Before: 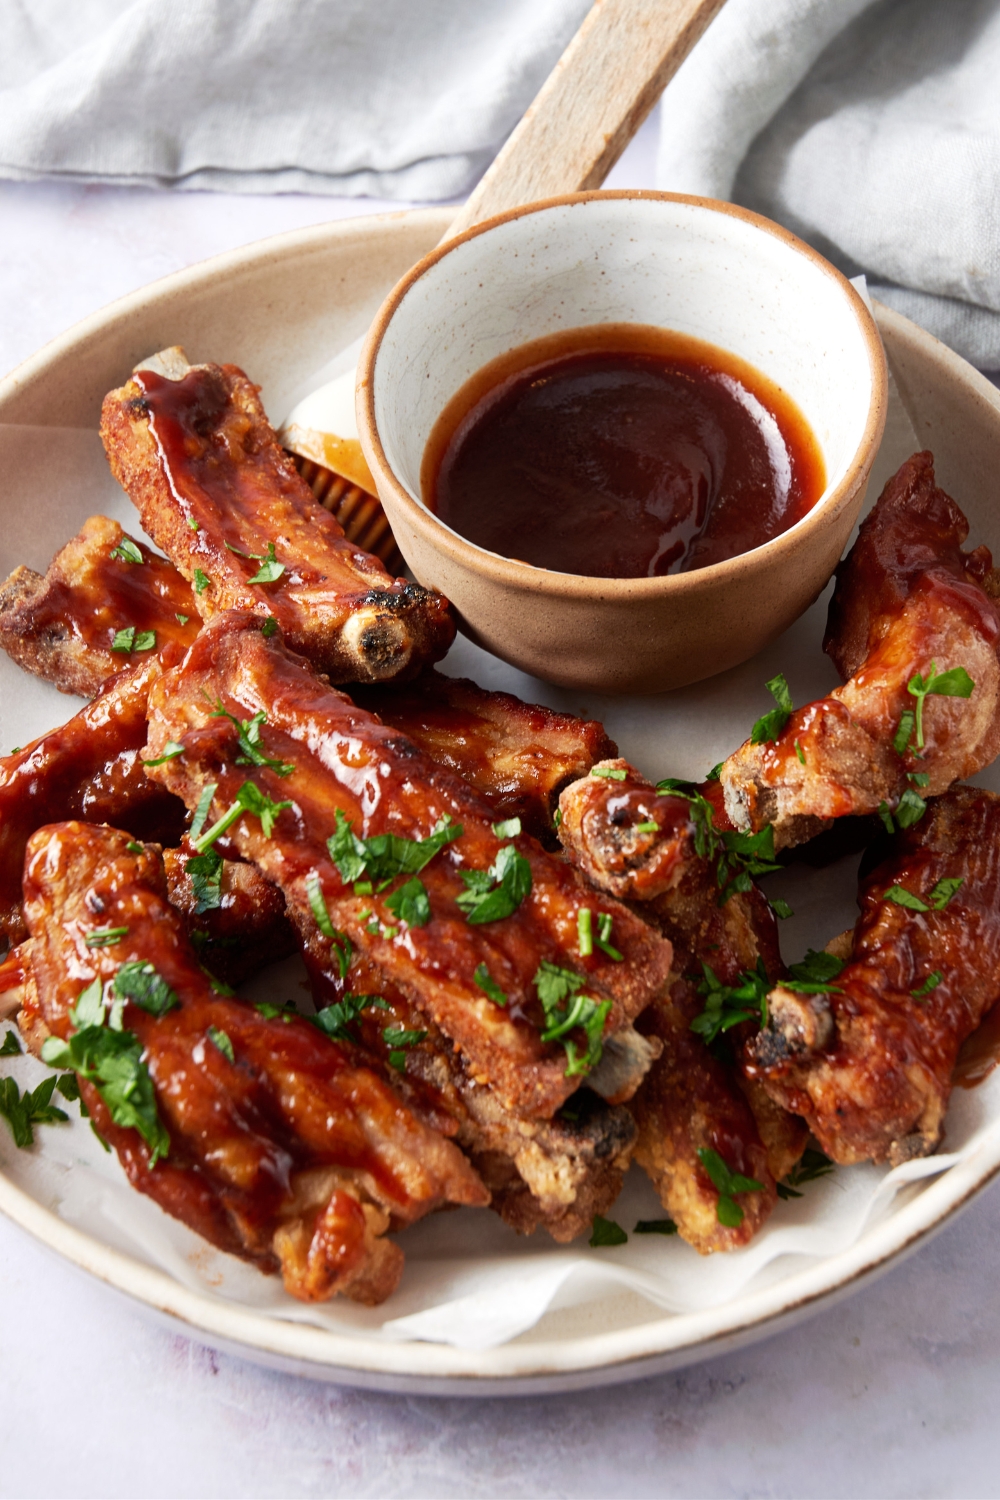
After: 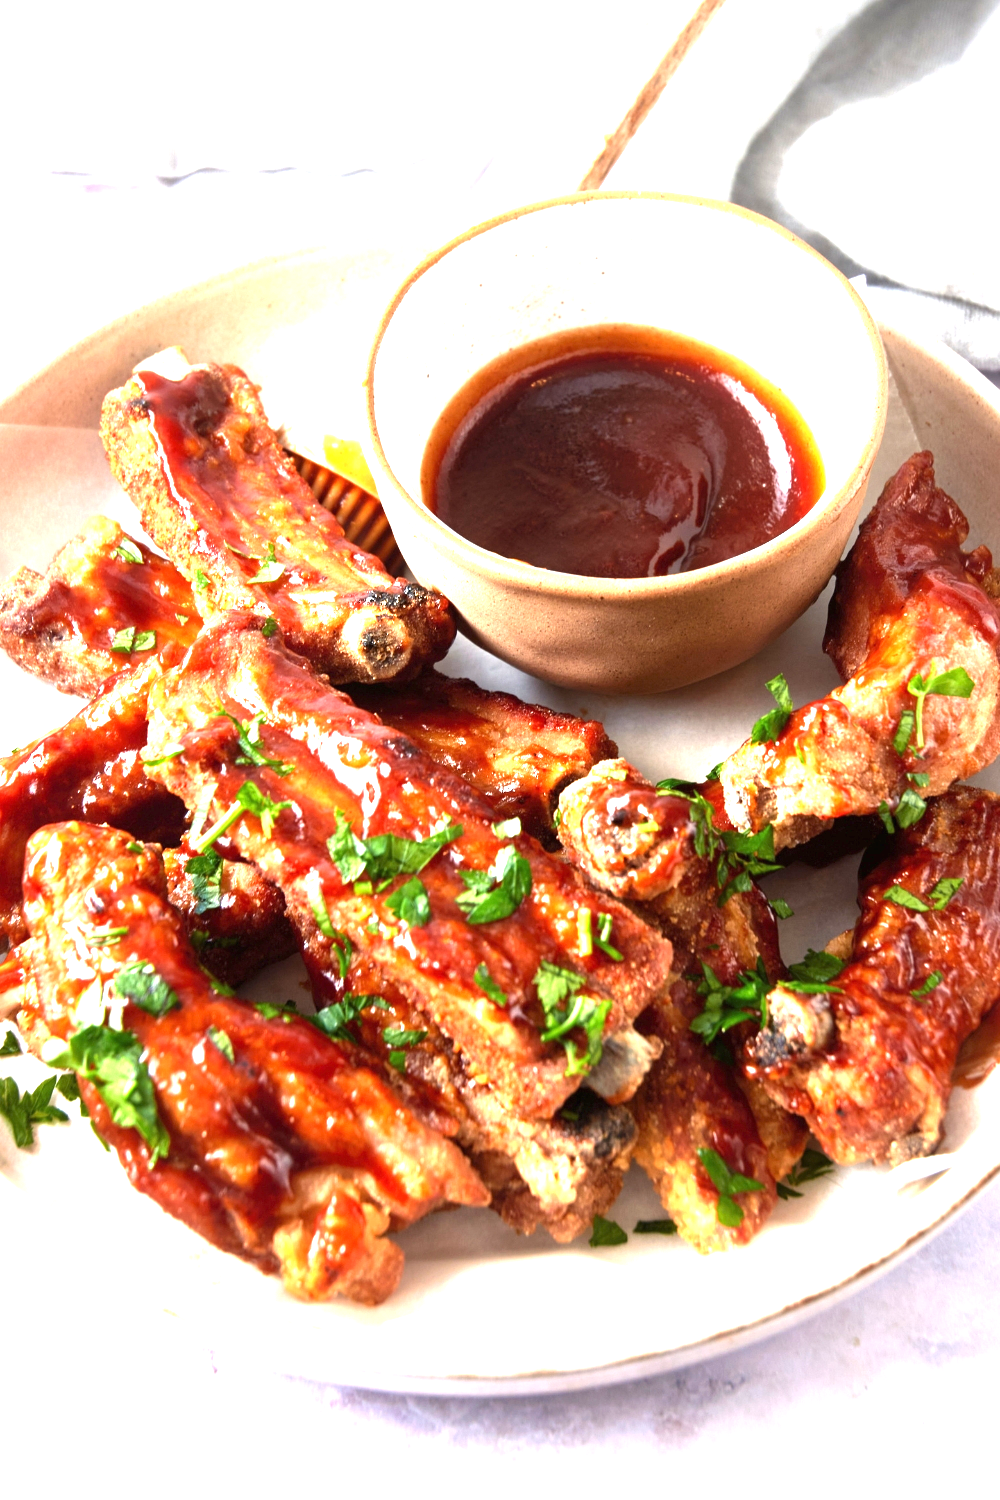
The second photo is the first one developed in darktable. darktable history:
exposure: black level correction 0, exposure 1.874 EV, compensate highlight preservation false
